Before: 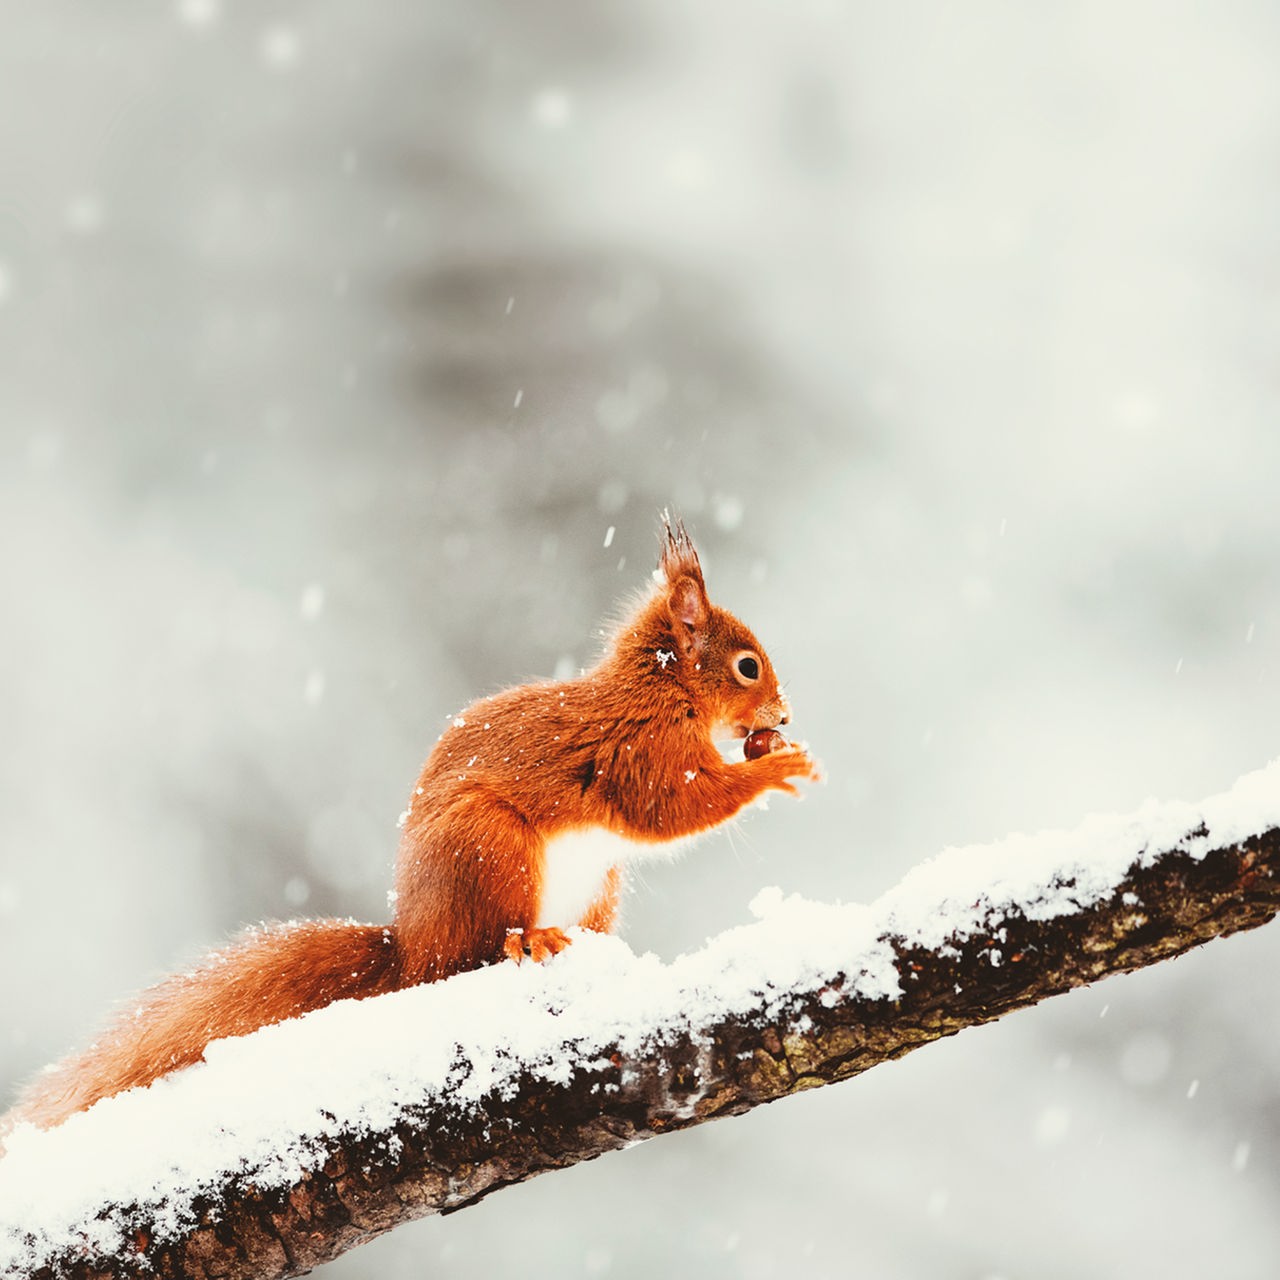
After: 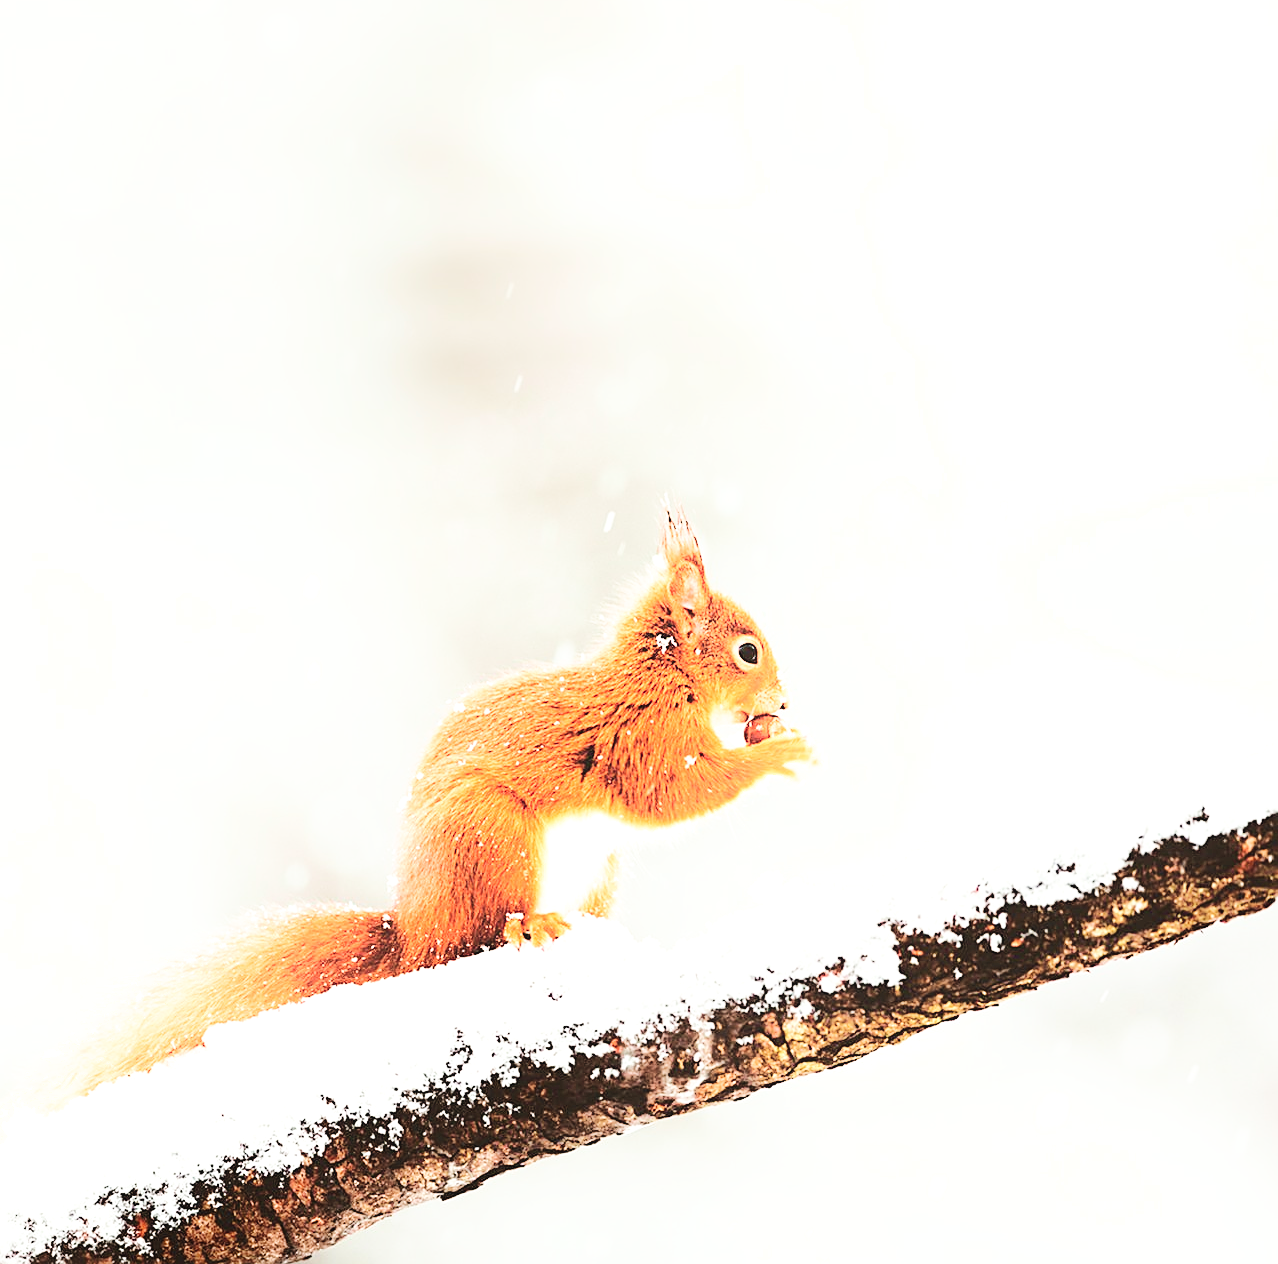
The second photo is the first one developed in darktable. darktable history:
velvia: on, module defaults
crop: top 1.195%, right 0.11%
sharpen: on, module defaults
tone curve: curves: ch0 [(0, 0.023) (0.087, 0.065) (0.184, 0.168) (0.45, 0.54) (0.57, 0.683) (0.722, 0.825) (0.877, 0.948) (1, 1)]; ch1 [(0, 0) (0.388, 0.369) (0.45, 0.43) (0.505, 0.509) (0.534, 0.528) (0.657, 0.655) (1, 1)]; ch2 [(0, 0) (0.314, 0.223) (0.427, 0.405) (0.5, 0.5) (0.55, 0.566) (0.625, 0.657) (1, 1)], preserve colors none
shadows and highlights: shadows -40.14, highlights 64.55, soften with gaussian
exposure: exposure 0.405 EV, compensate highlight preservation false
